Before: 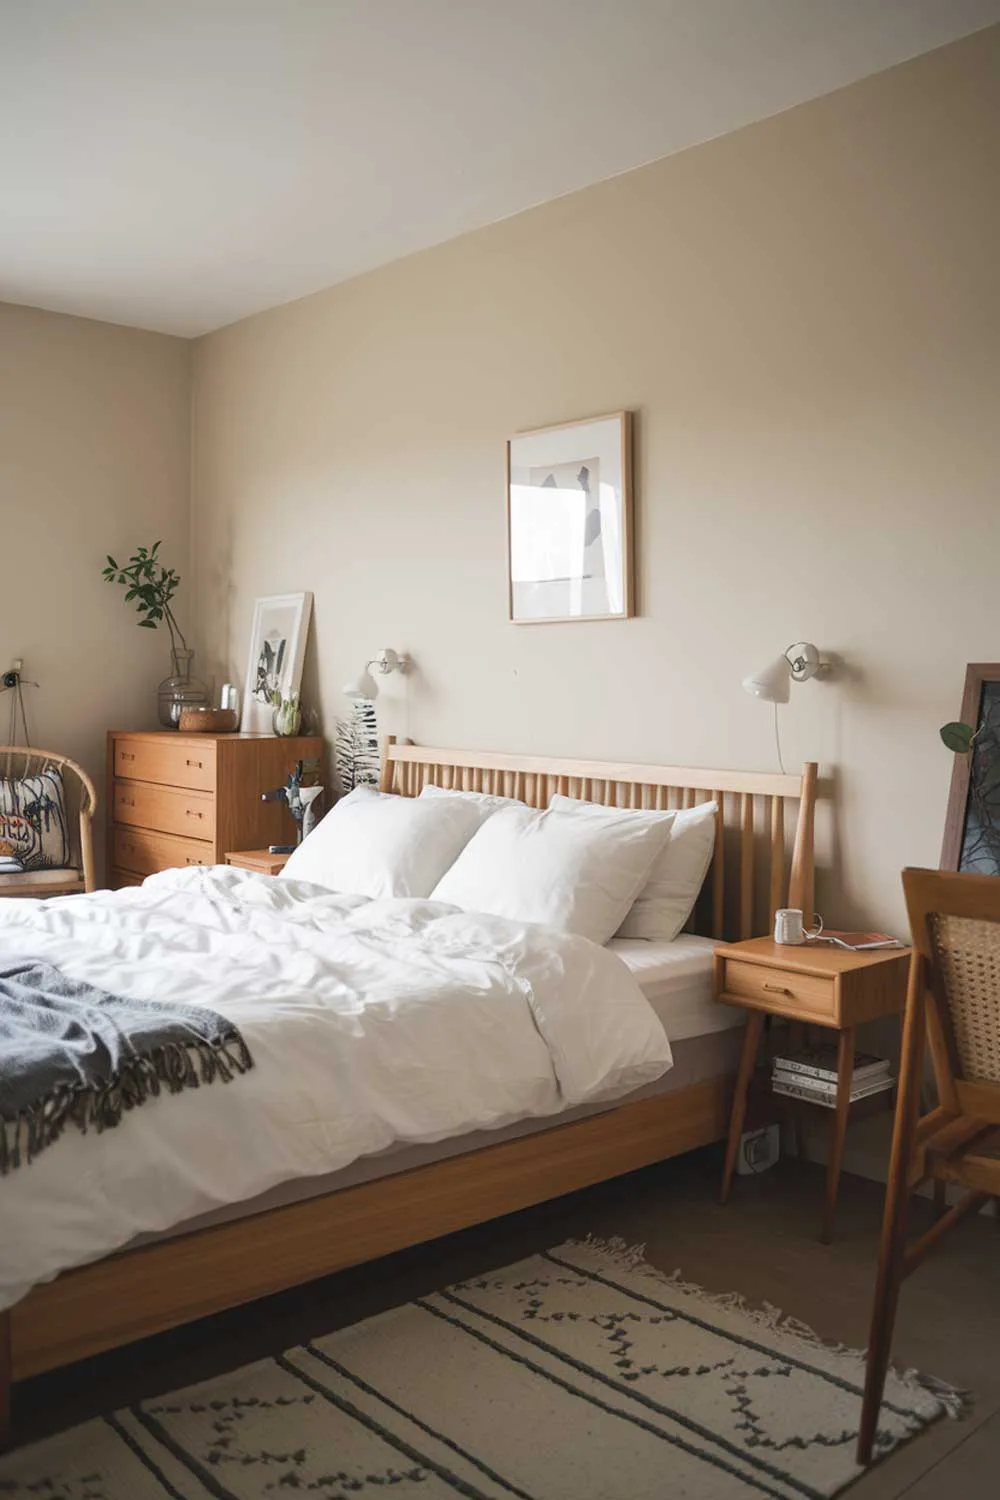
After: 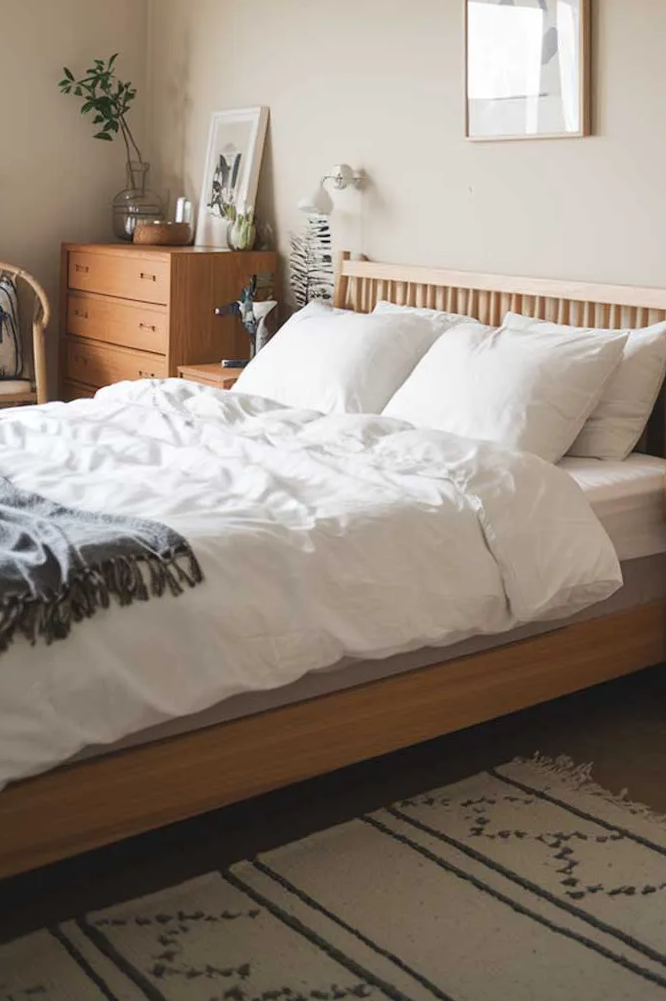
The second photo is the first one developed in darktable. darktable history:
crop and rotate: angle -0.76°, left 3.729%, top 31.912%, right 28.35%
